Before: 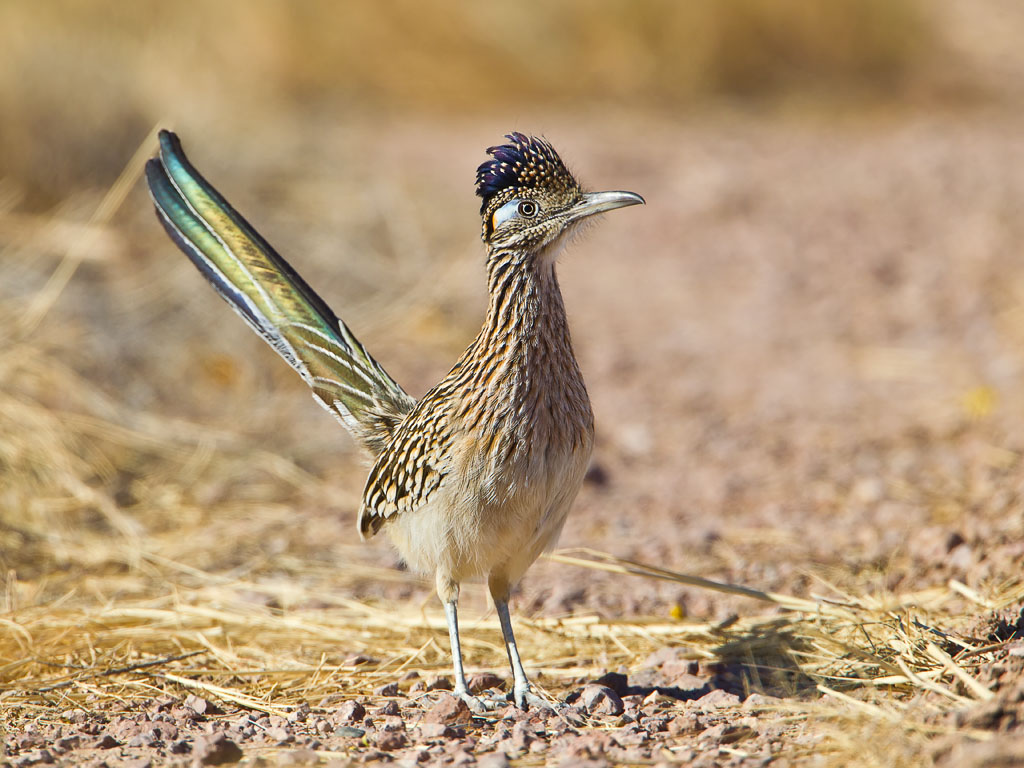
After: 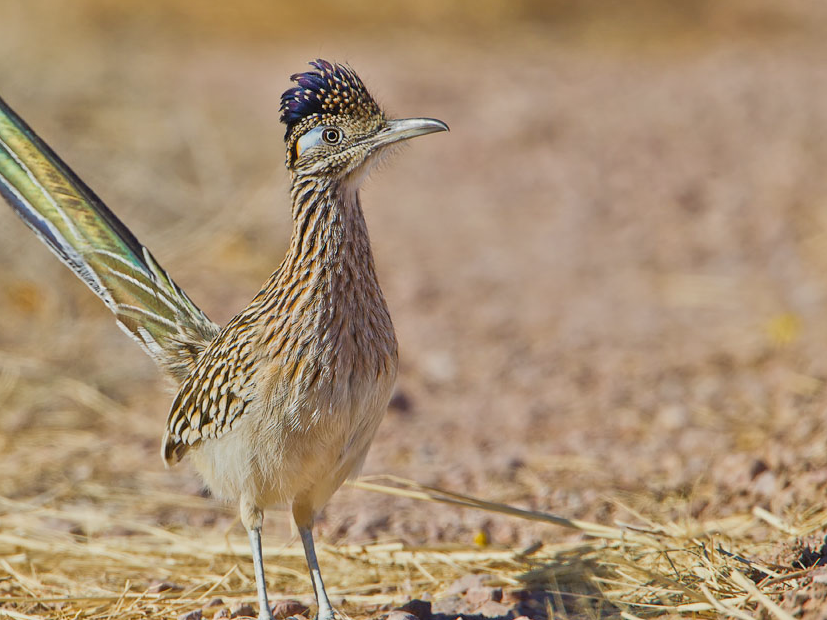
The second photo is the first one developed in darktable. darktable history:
crop: left 19.159%, top 9.58%, bottom 9.58%
exposure: exposure 0.493 EV, compensate highlight preservation false
tone equalizer: -8 EV -0.002 EV, -7 EV 0.005 EV, -6 EV -0.008 EV, -5 EV 0.007 EV, -4 EV -0.042 EV, -3 EV -0.233 EV, -2 EV -0.662 EV, -1 EV -0.983 EV, +0 EV -0.969 EV, smoothing diameter 2%, edges refinement/feathering 20, mask exposure compensation -1.57 EV, filter diffusion 5
